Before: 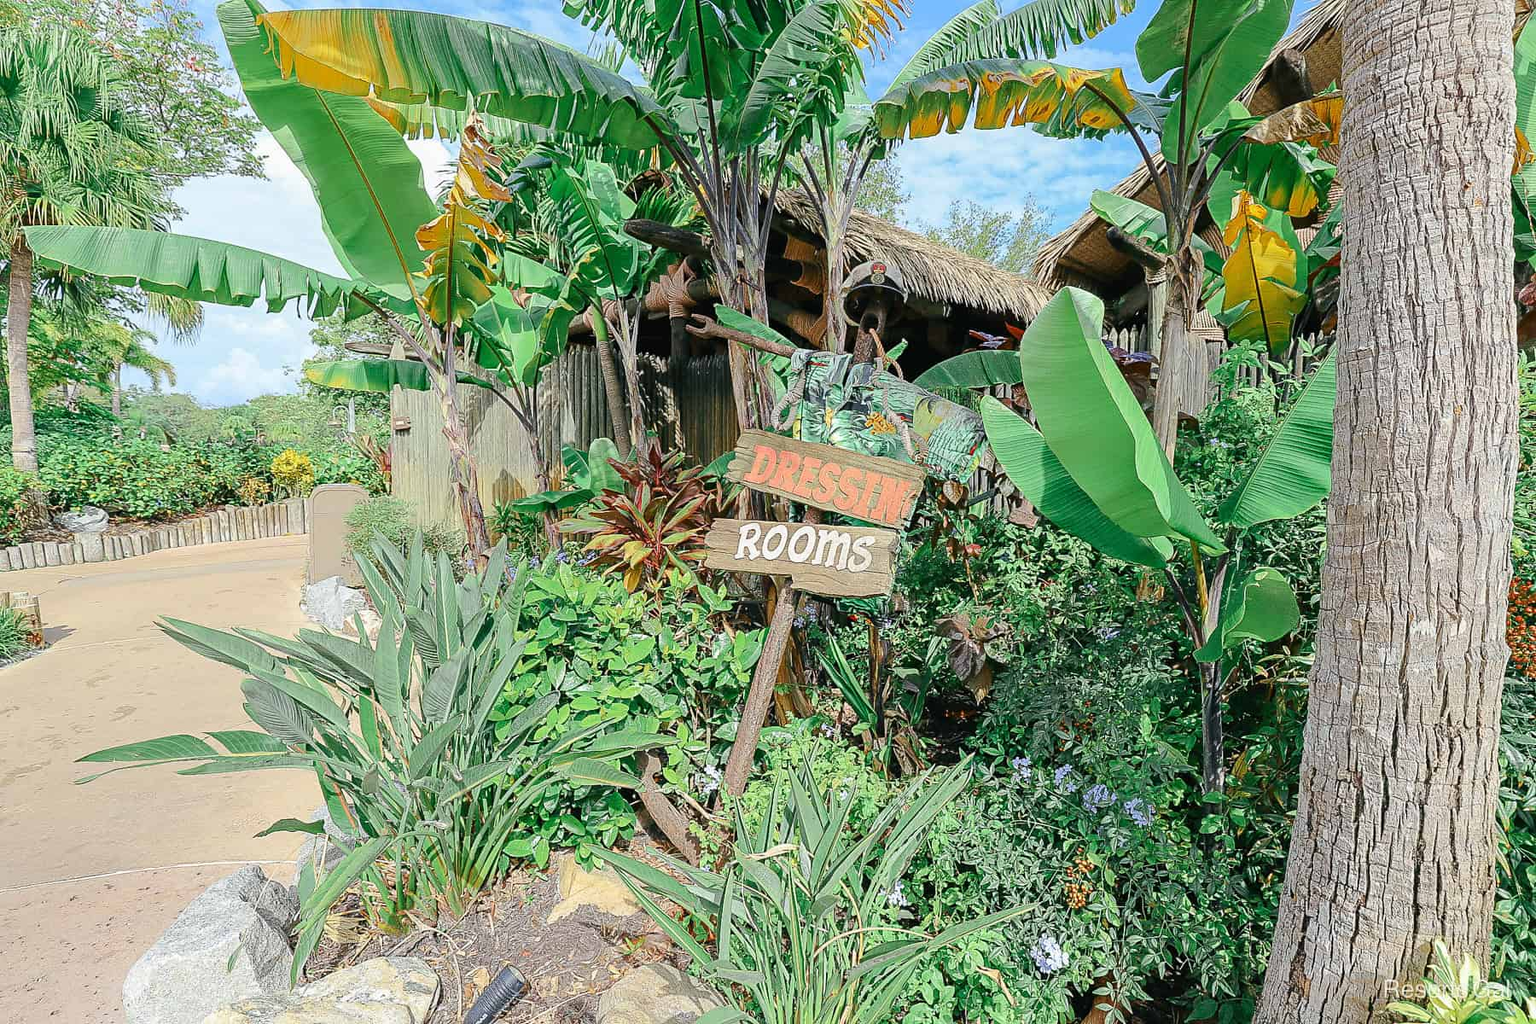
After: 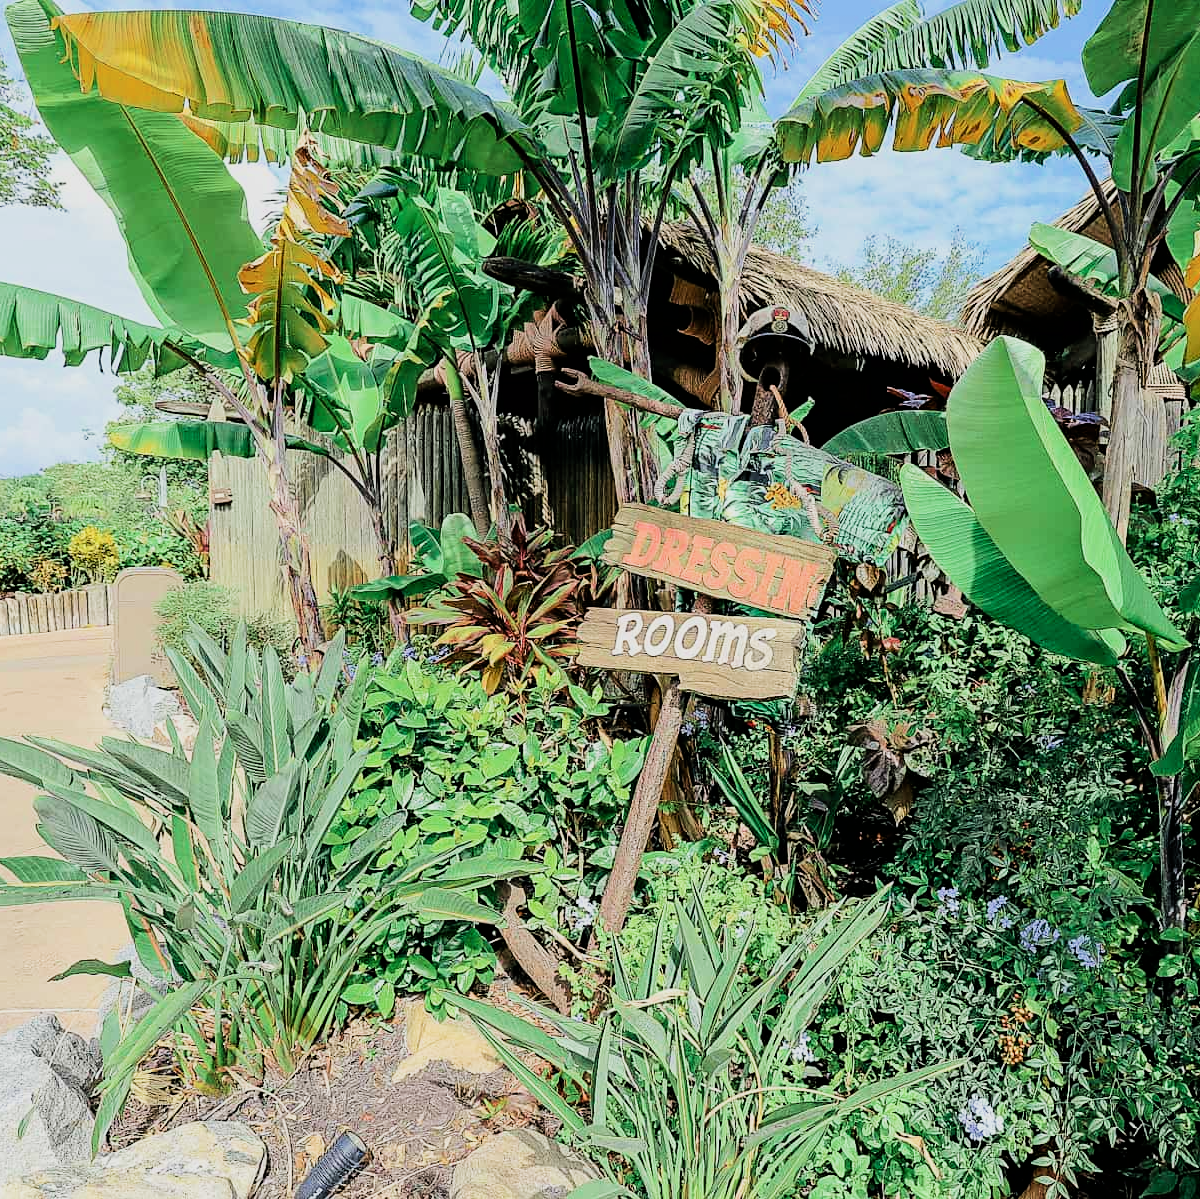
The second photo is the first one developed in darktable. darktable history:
crop and rotate: left 13.867%, right 19.424%
filmic rgb: black relative exposure -5.15 EV, white relative exposure 3.97 EV, hardness 2.88, contrast 1.383, highlights saturation mix -31%
velvia: on, module defaults
